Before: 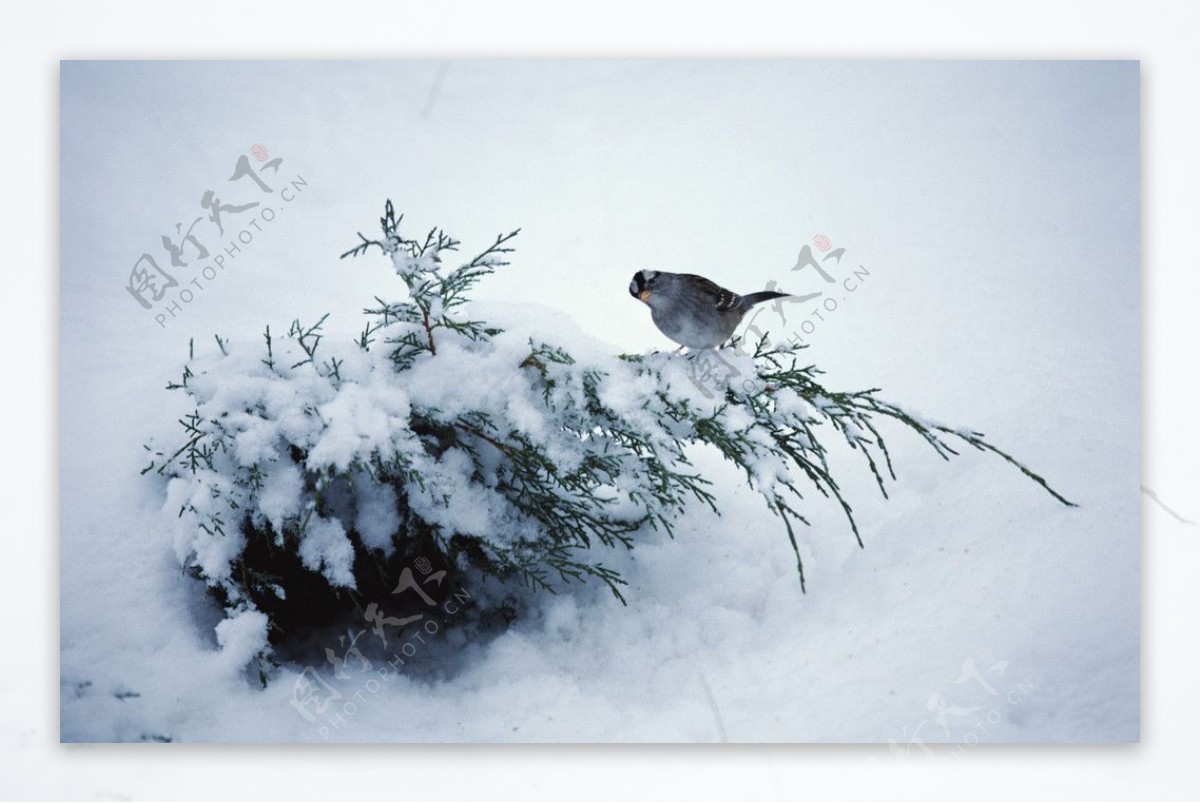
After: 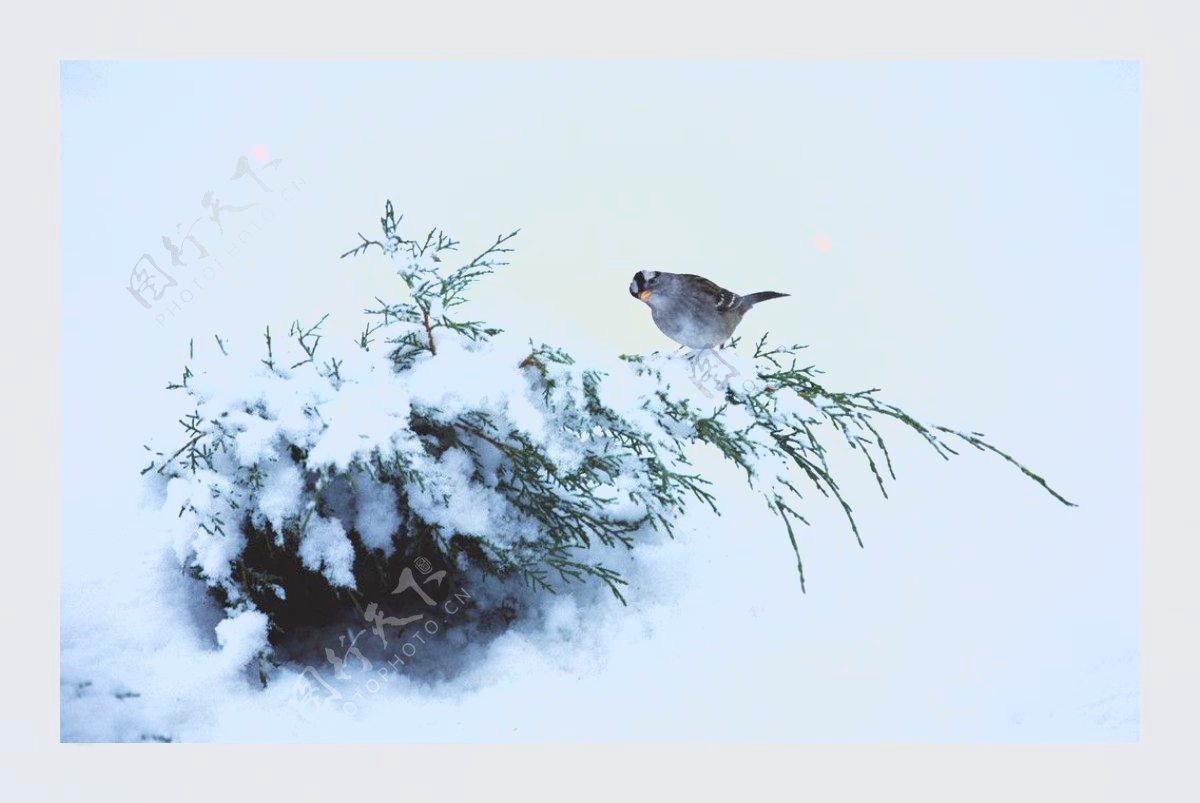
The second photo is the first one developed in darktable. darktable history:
exposure: exposure 1 EV, compensate highlight preservation false
lowpass: radius 0.1, contrast 0.85, saturation 1.1, unbound 0
